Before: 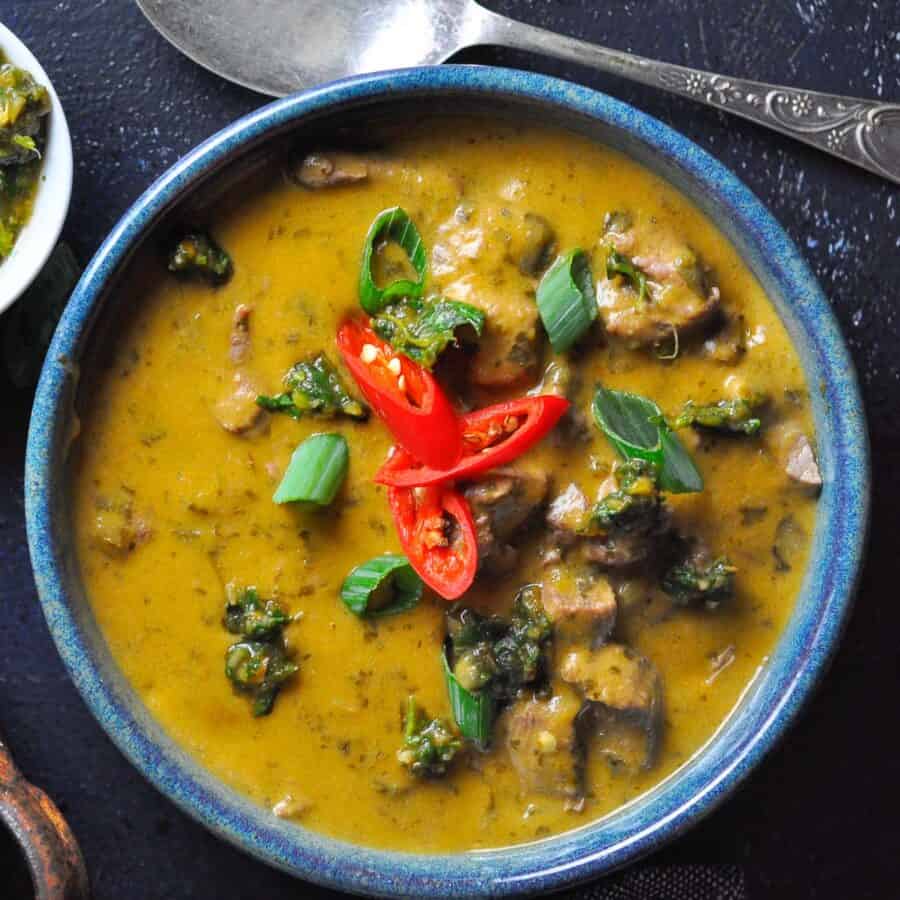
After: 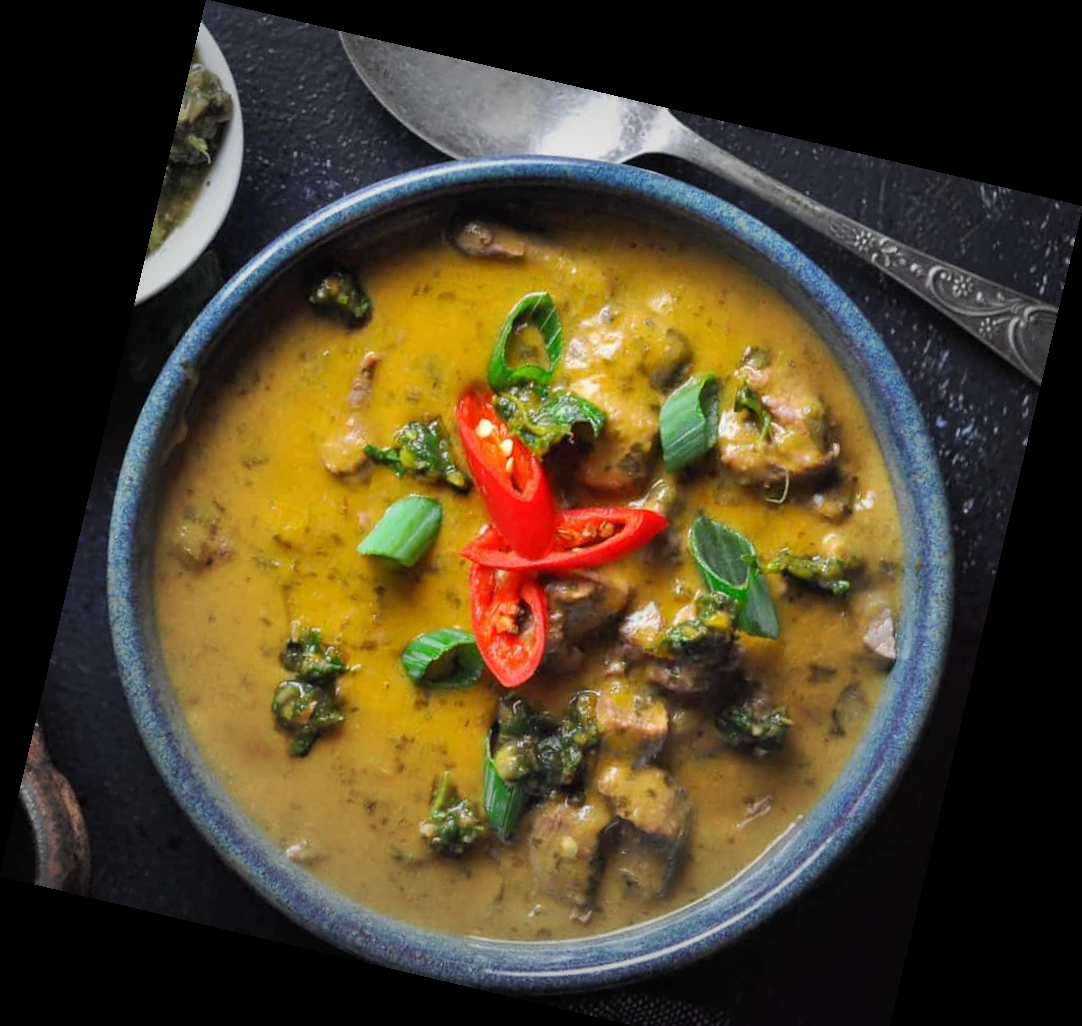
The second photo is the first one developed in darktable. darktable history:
vignetting: fall-off start 48.41%, automatic ratio true, width/height ratio 1.29, unbound false
rotate and perspective: rotation 13.27°, automatic cropping off
crop and rotate: top 0%, bottom 5.097%
